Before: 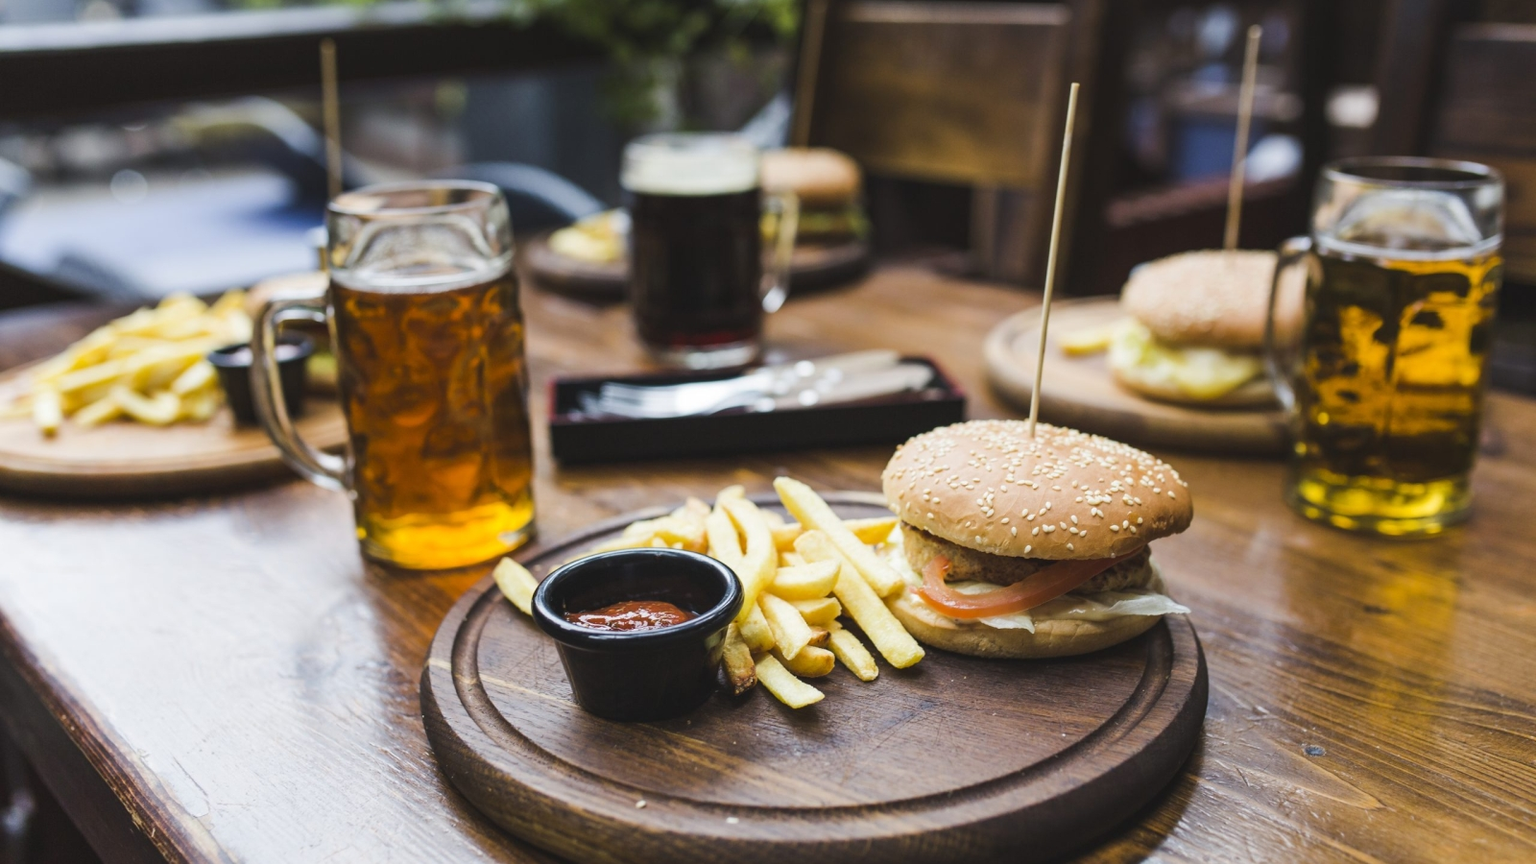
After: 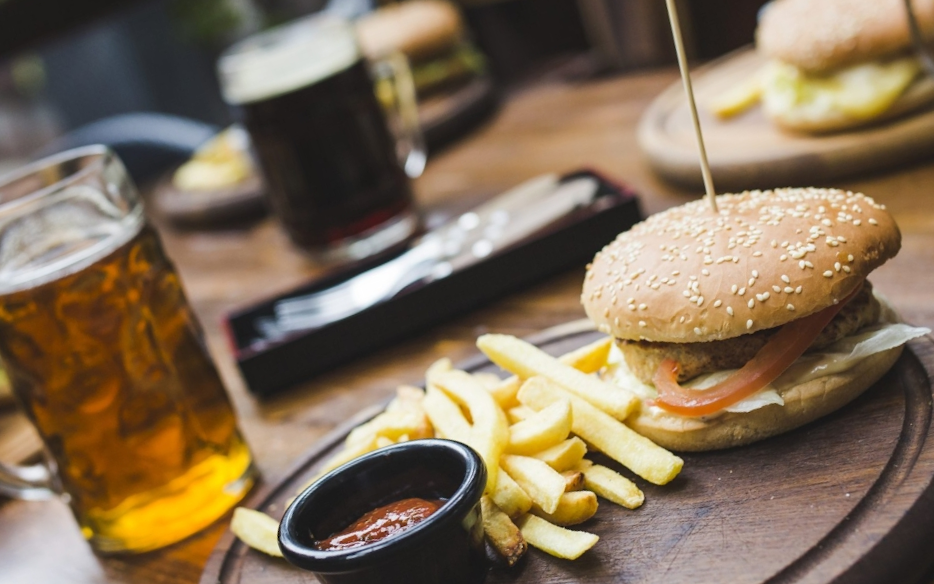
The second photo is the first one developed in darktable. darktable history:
crop and rotate: angle 18.88°, left 6.903%, right 4.206%, bottom 1.165%
